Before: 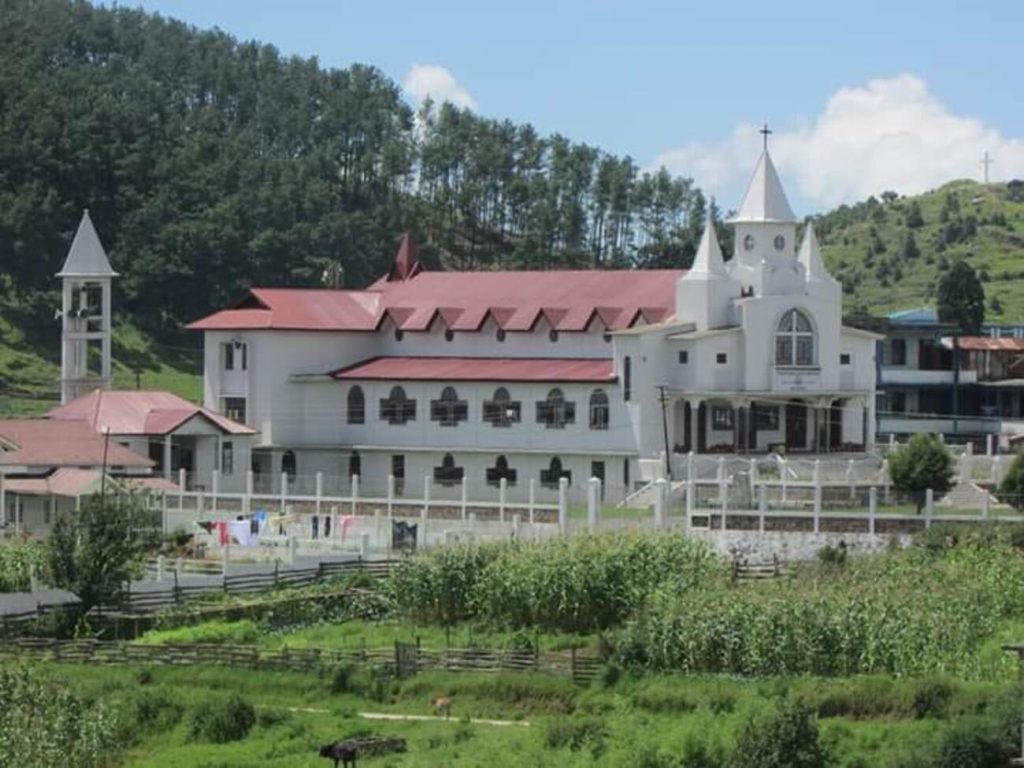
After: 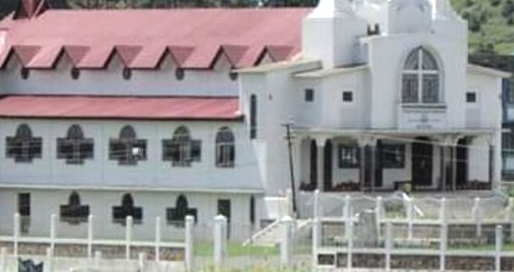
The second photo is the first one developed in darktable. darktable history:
crop: left 36.576%, top 34.239%, right 13.208%, bottom 30.342%
tone equalizer: -8 EV -0.739 EV, -7 EV -0.719 EV, -6 EV -0.606 EV, -5 EV -0.366 EV, -3 EV 0.398 EV, -2 EV 0.6 EV, -1 EV 0.675 EV, +0 EV 0.77 EV, mask exposure compensation -0.487 EV
color correction: highlights b* -0.016
